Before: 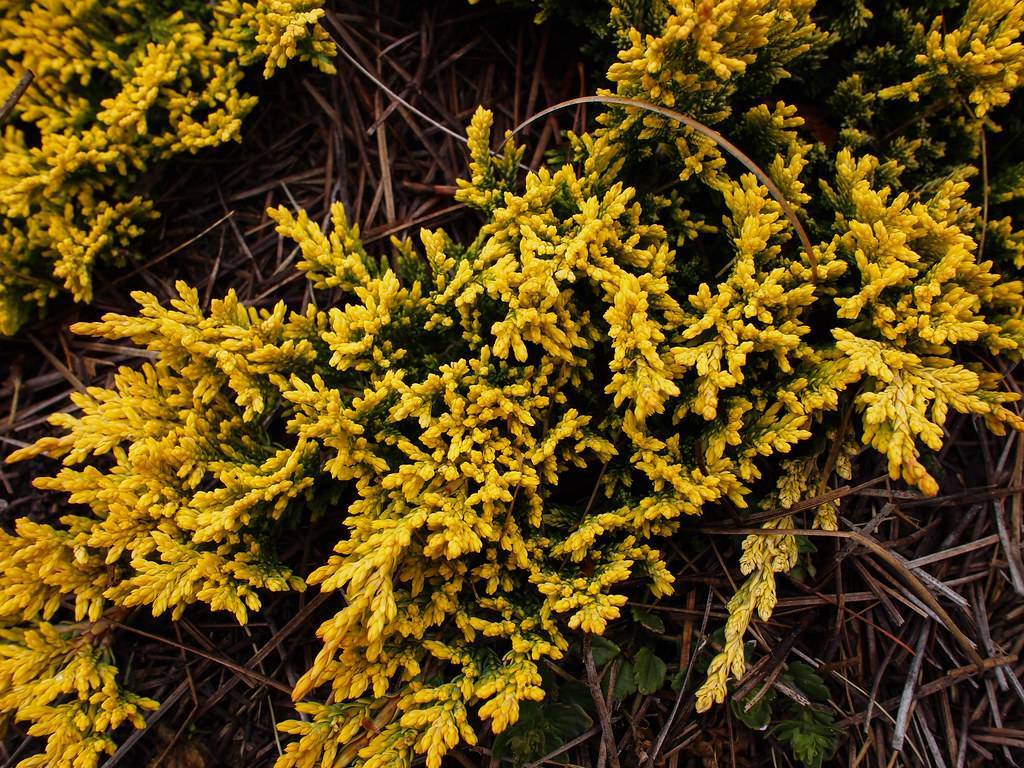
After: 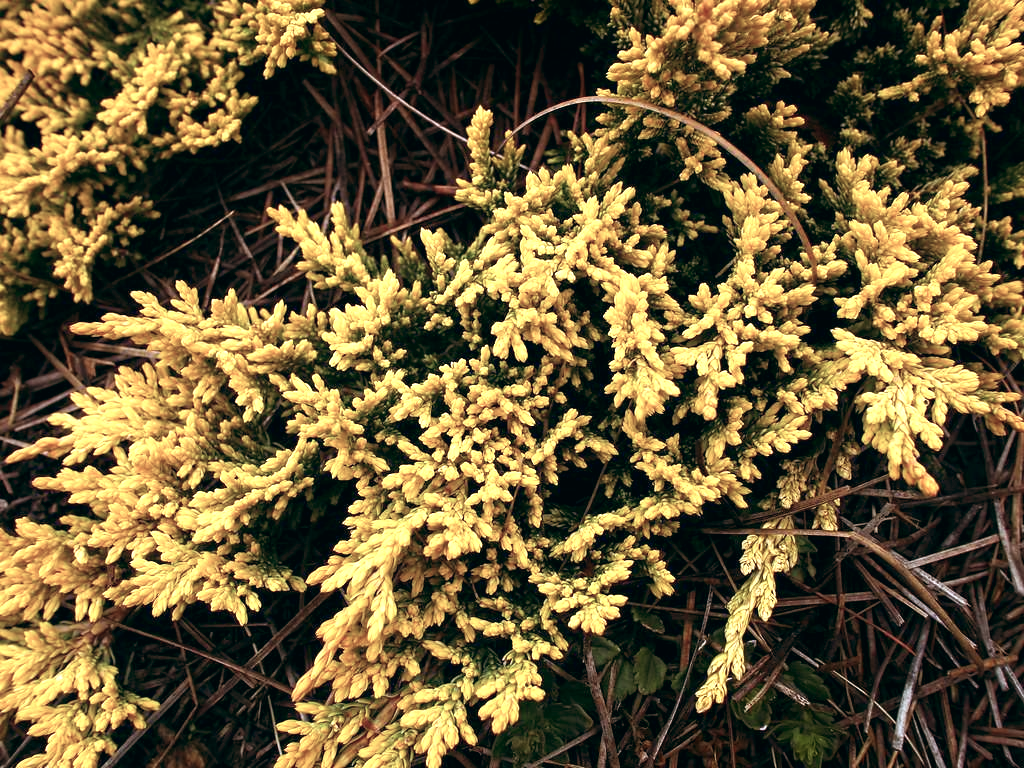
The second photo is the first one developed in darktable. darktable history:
exposure: black level correction 0.001, exposure 1.05 EV, compensate exposure bias true, compensate highlight preservation false
graduated density: density 0.38 EV, hardness 21%, rotation -6.11°, saturation 32%
shadows and highlights: shadows -40.15, highlights 62.88, soften with gaussian
color balance: lift [1, 0.994, 1.002, 1.006], gamma [0.957, 1.081, 1.016, 0.919], gain [0.97, 0.972, 1.01, 1.028], input saturation 91.06%, output saturation 79.8%
